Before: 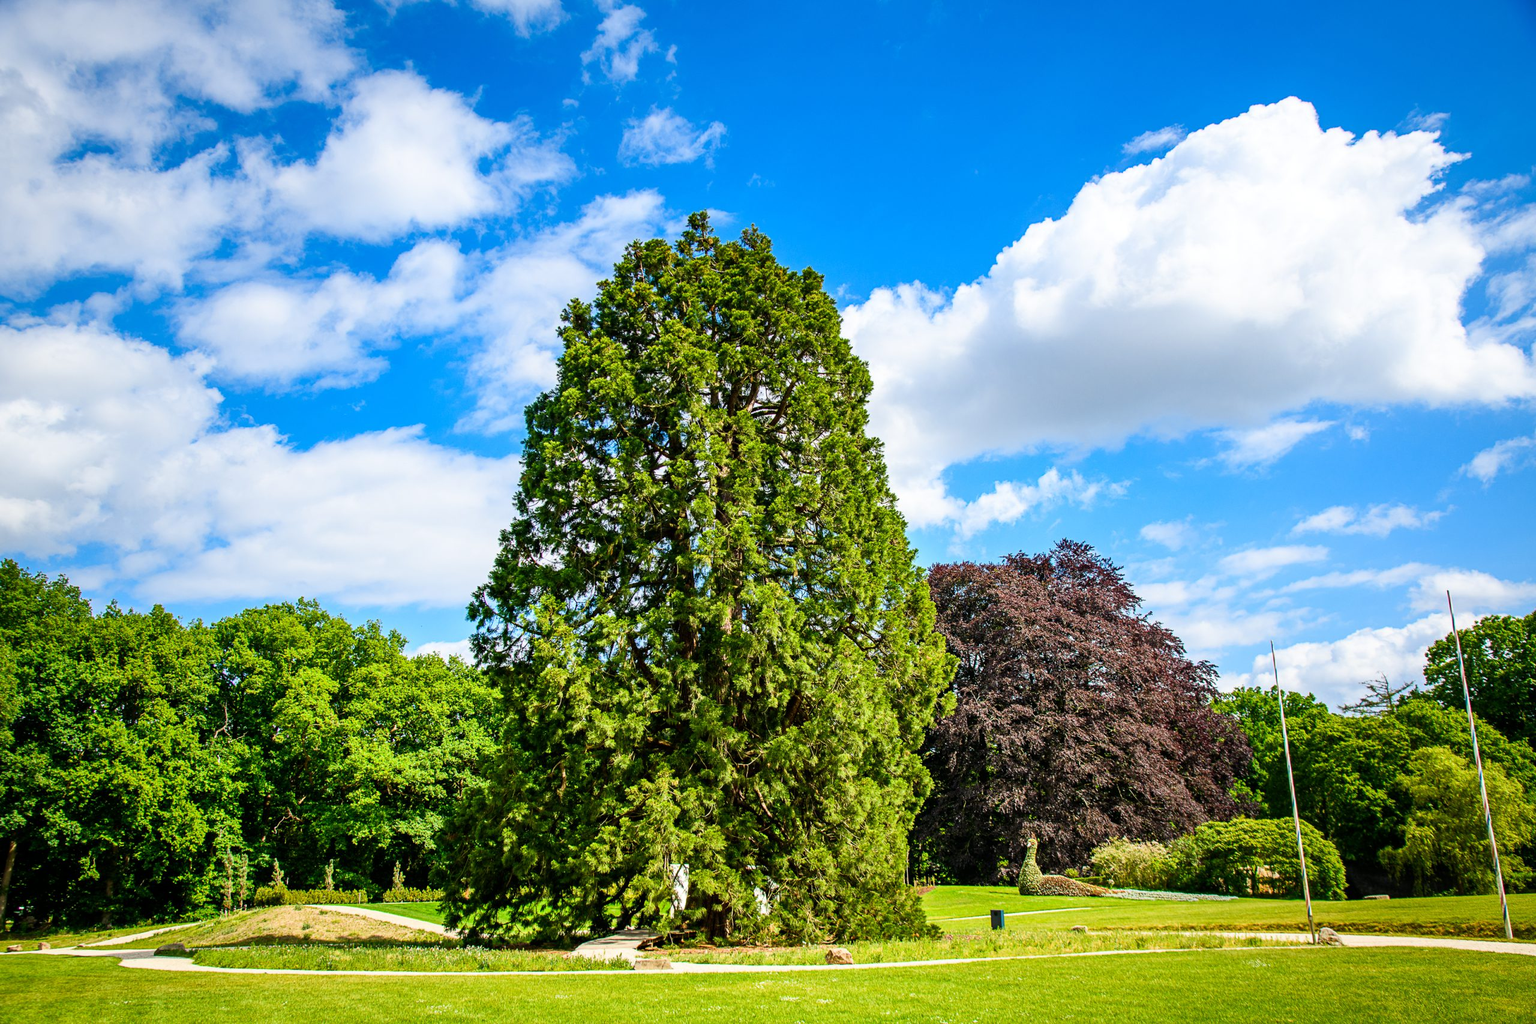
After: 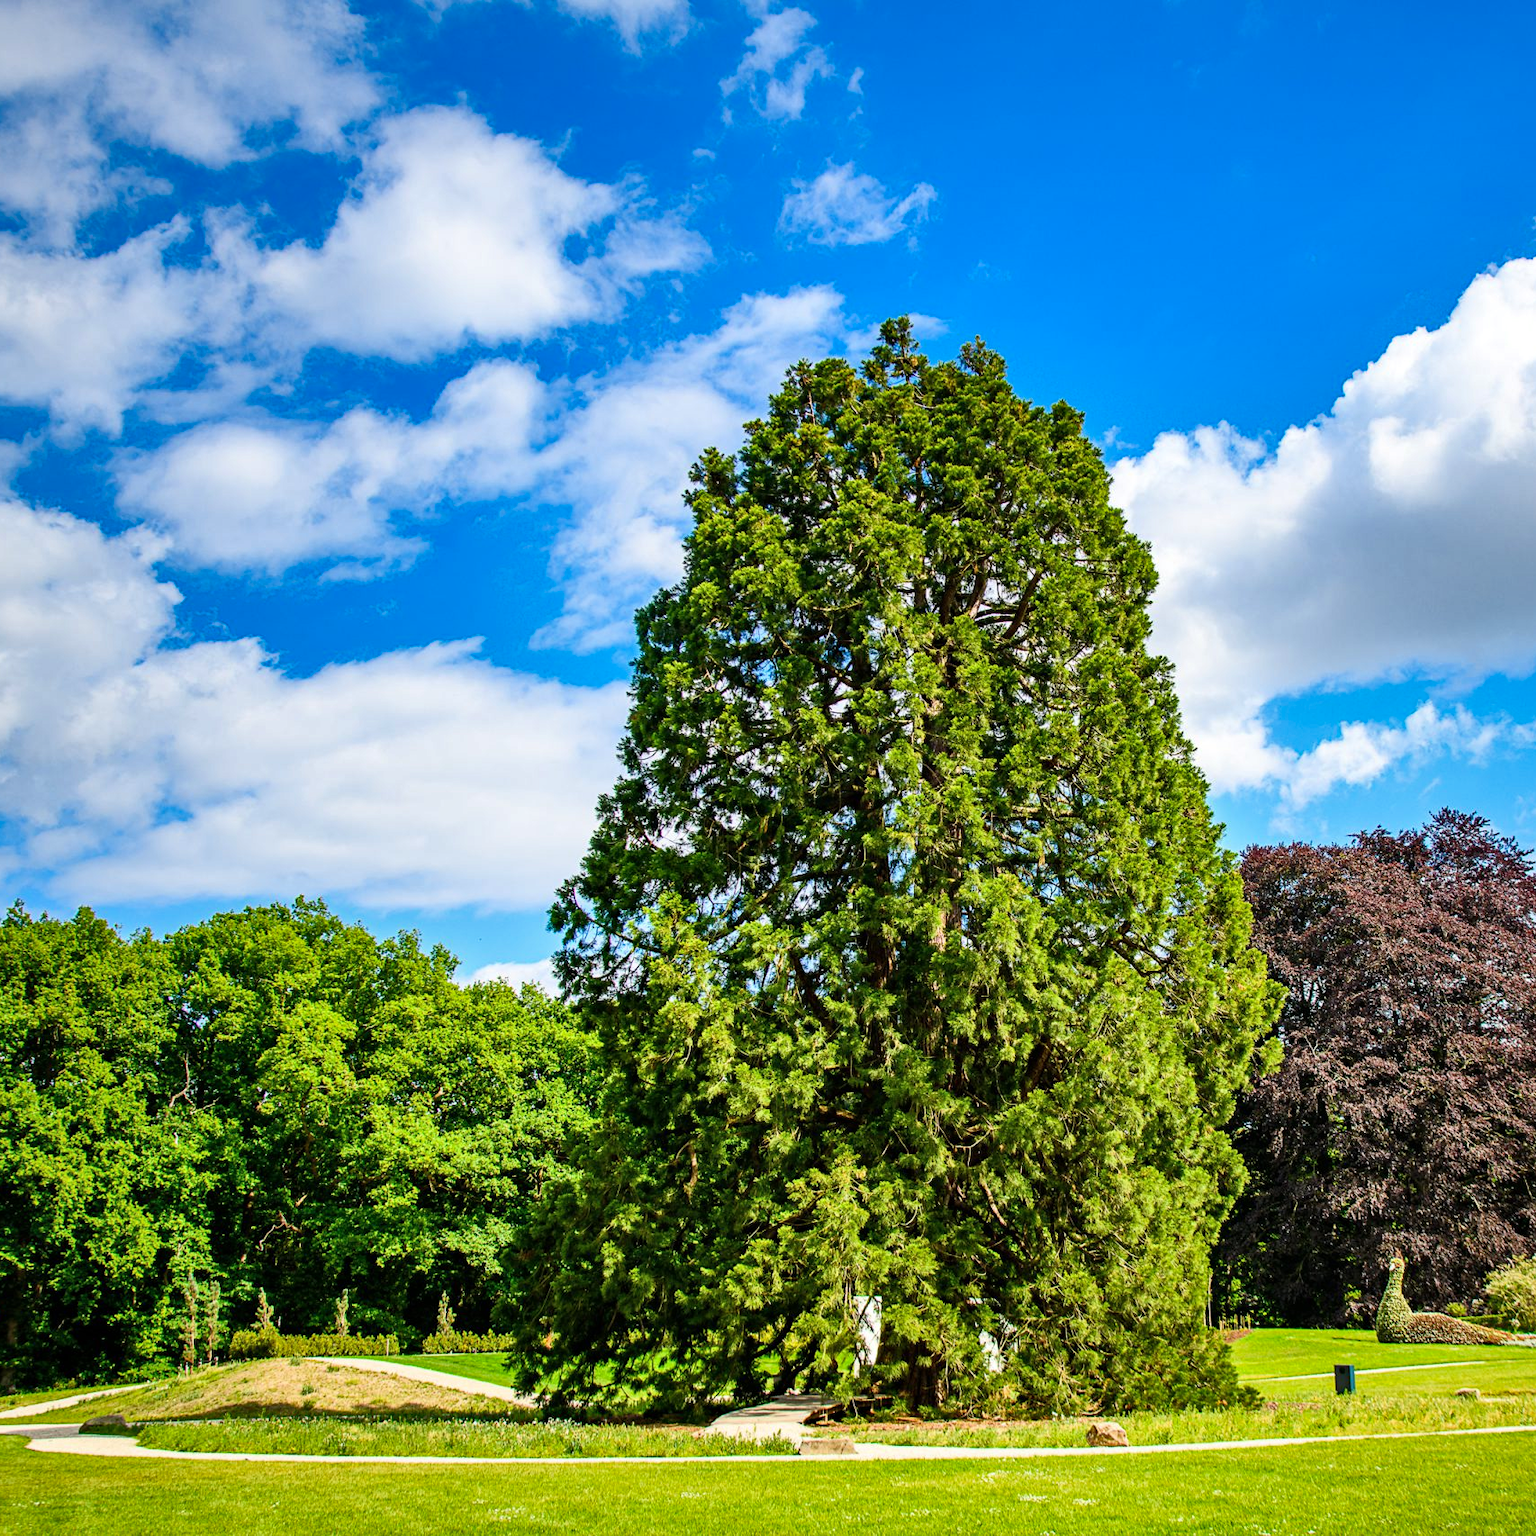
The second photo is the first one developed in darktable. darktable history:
crop and rotate: left 6.617%, right 26.717%
shadows and highlights: radius 133.83, soften with gaussian
haze removal: compatibility mode true, adaptive false
